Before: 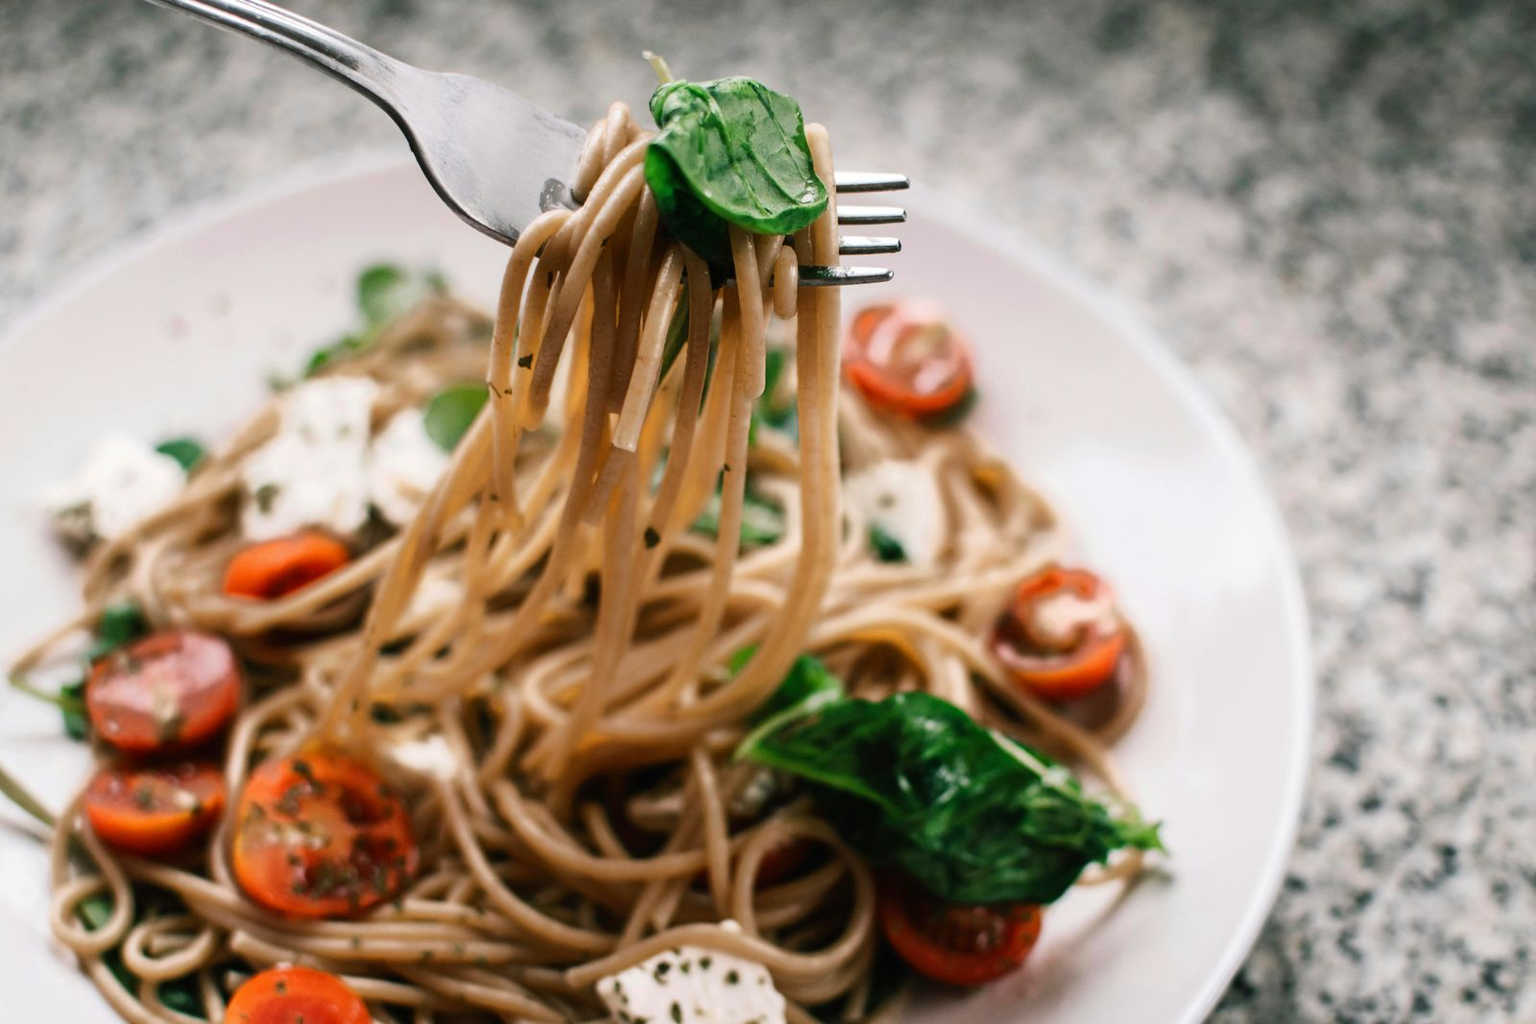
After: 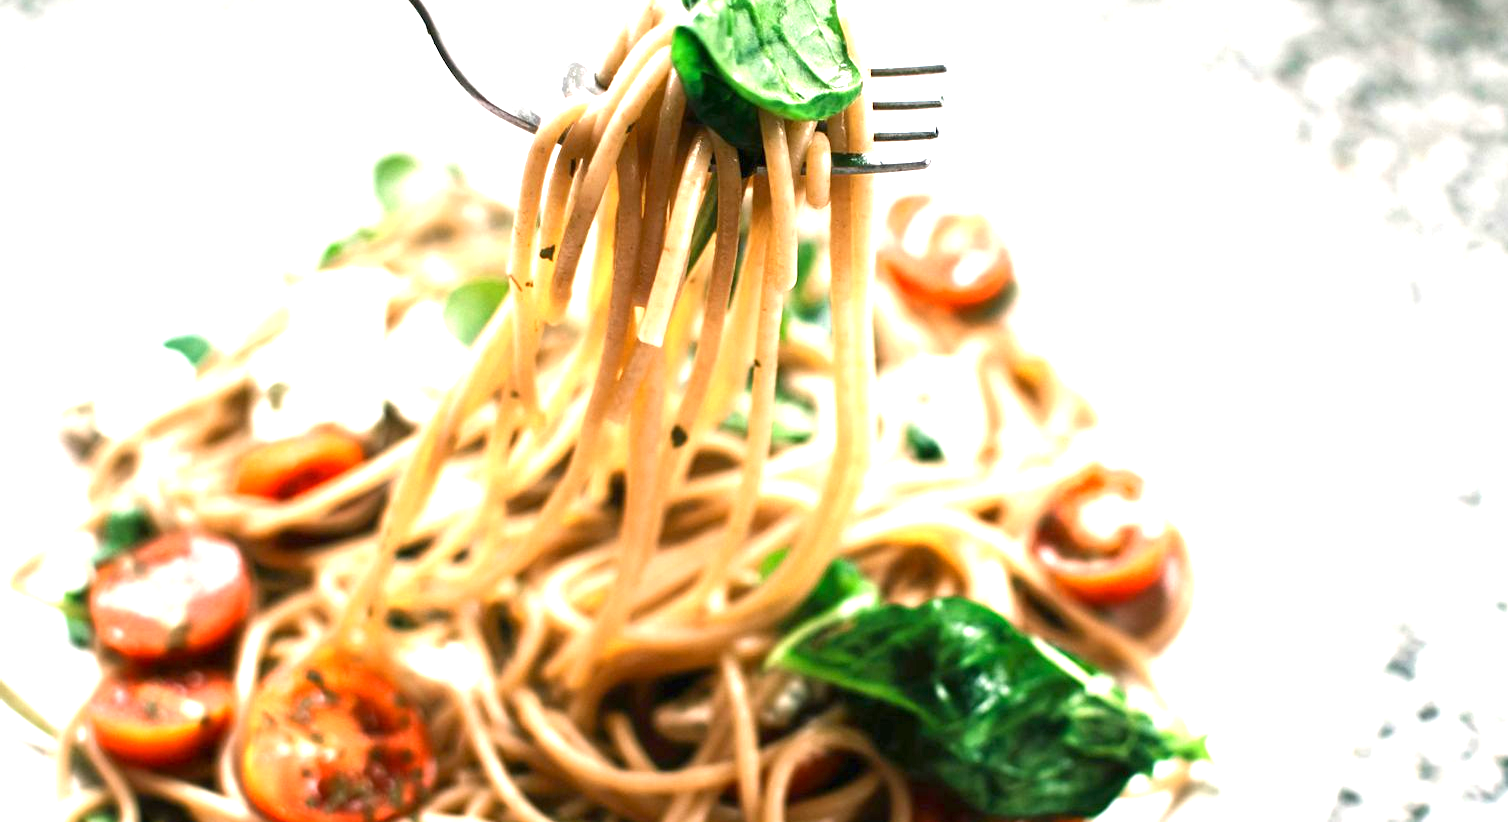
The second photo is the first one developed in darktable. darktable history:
crop and rotate: angle 0.03°, top 11.643%, right 5.651%, bottom 11.189%
exposure: black level correction 0.001, exposure 1.735 EV, compensate highlight preservation false
